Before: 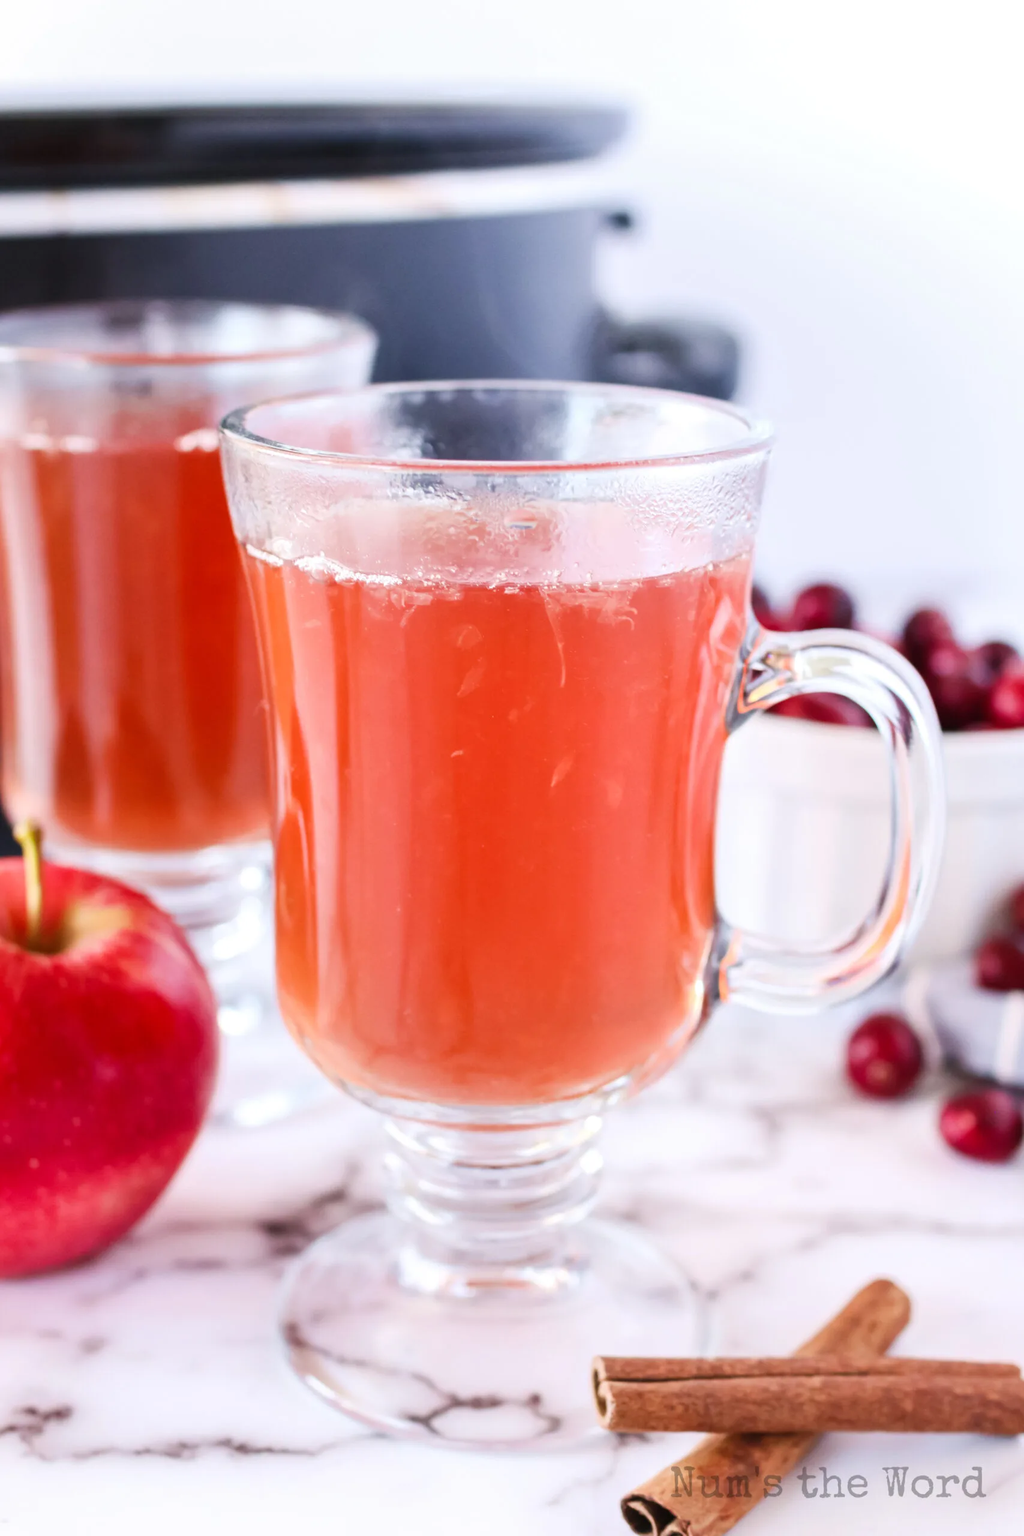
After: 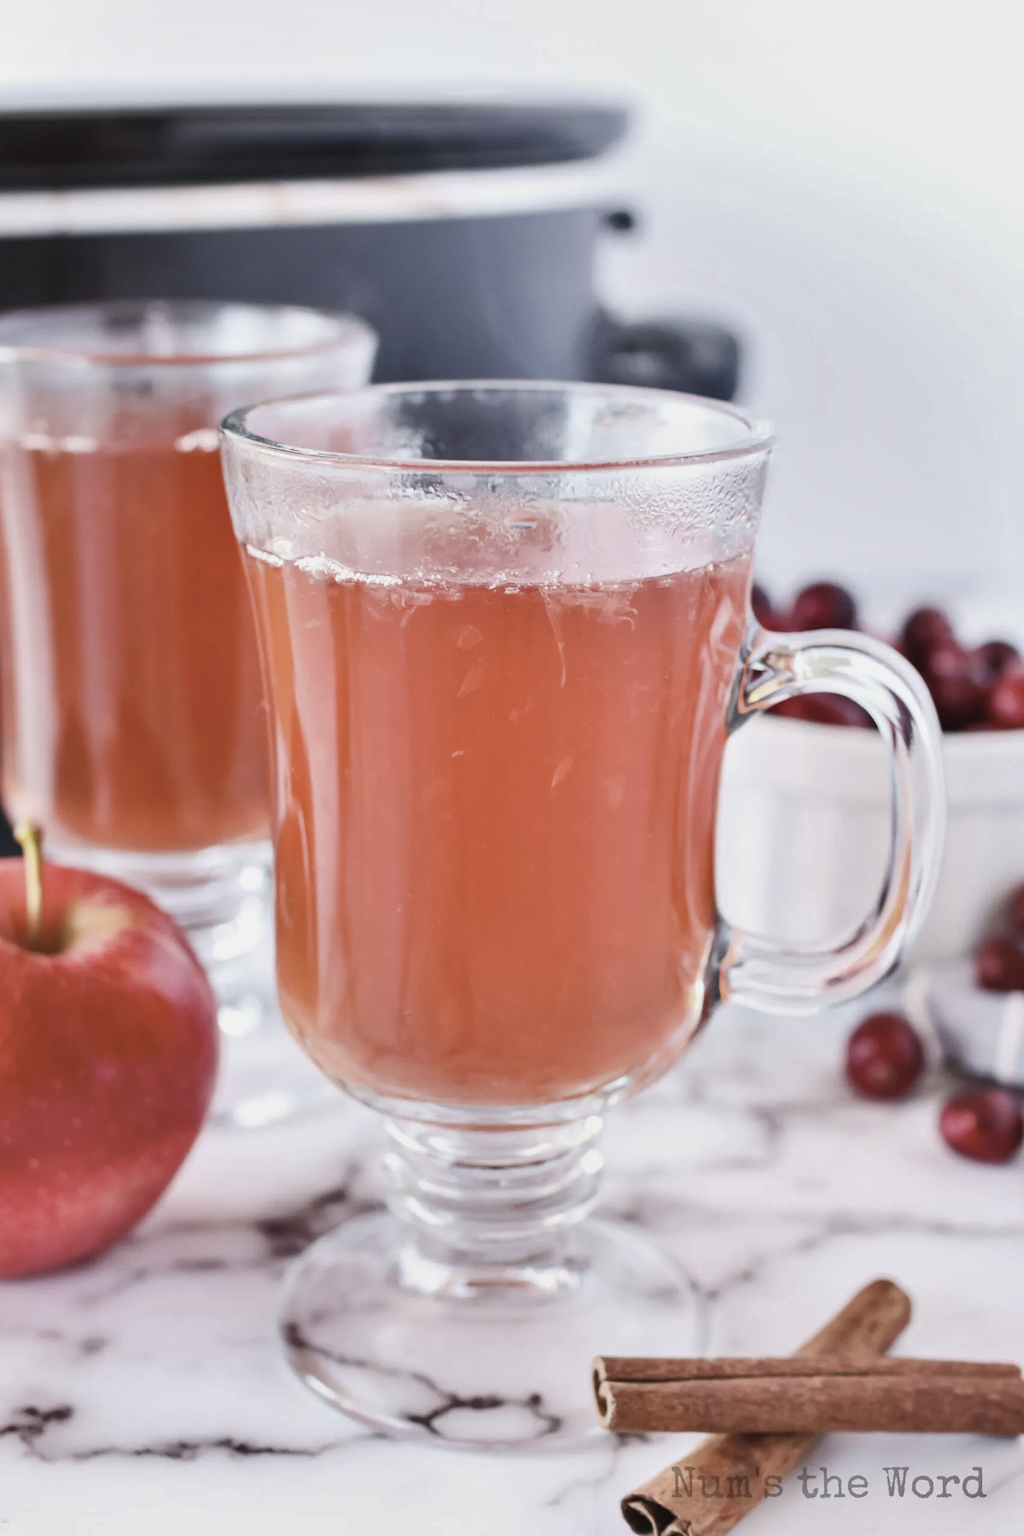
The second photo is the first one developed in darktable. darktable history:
contrast brightness saturation: contrast -0.05, saturation -0.41
shadows and highlights: shadows 43.71, white point adjustment -1.46, soften with gaussian
